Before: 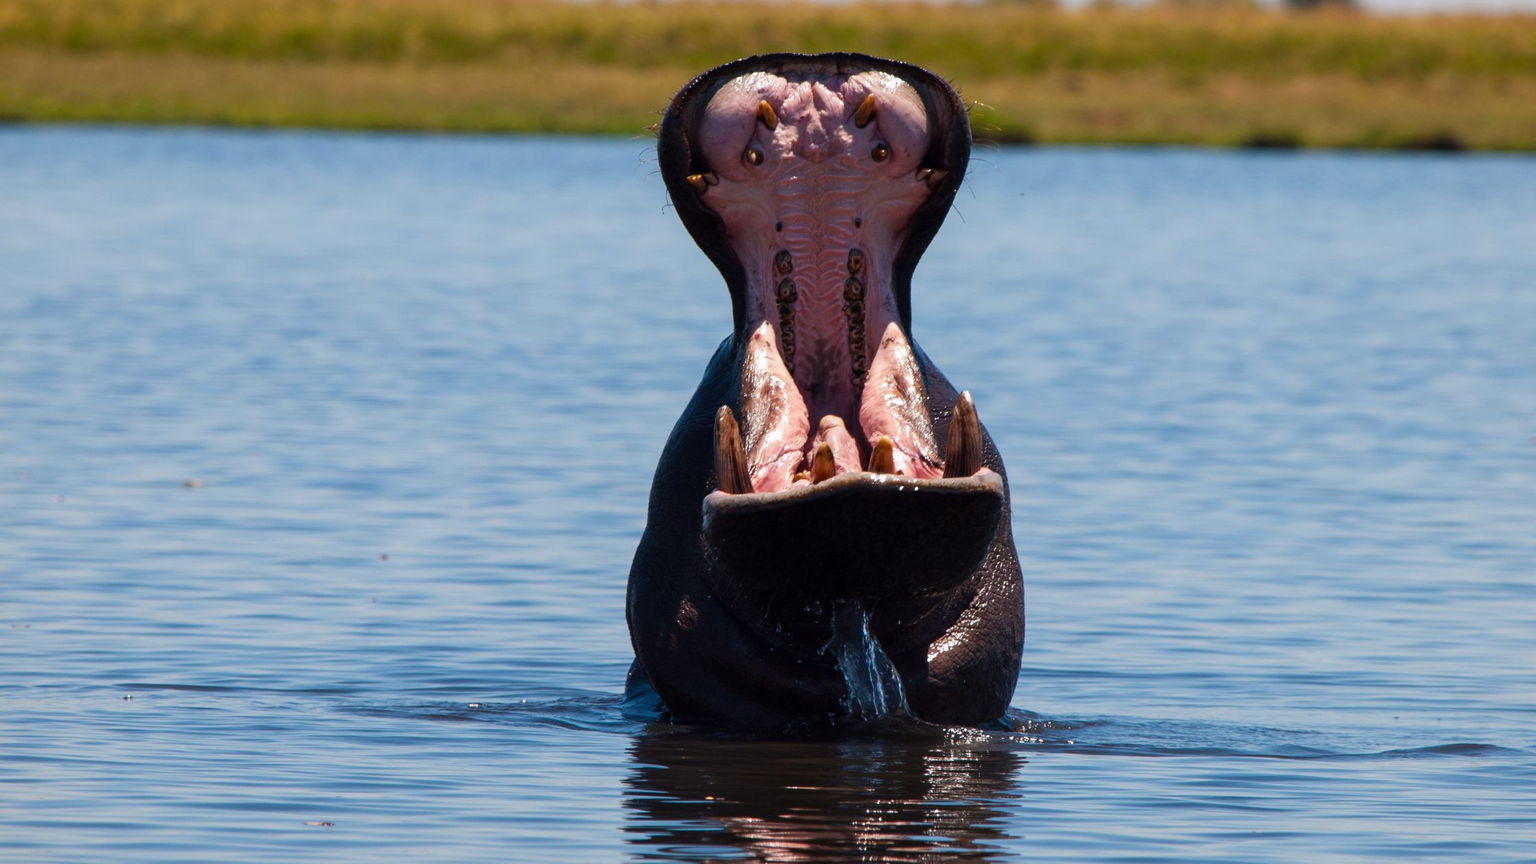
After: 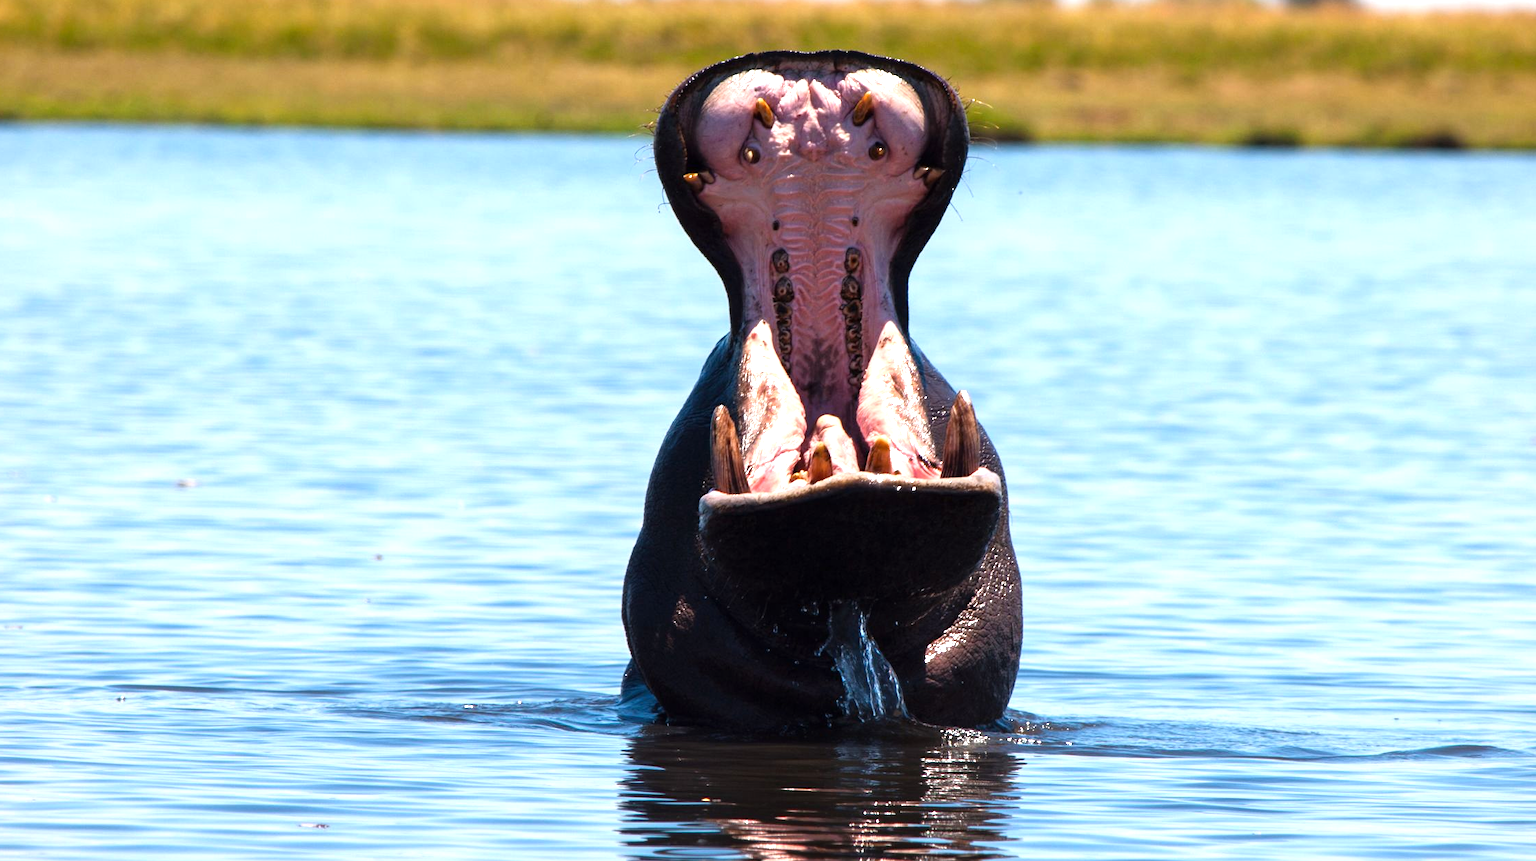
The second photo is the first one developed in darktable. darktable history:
exposure: black level correction 0, exposure 0.691 EV, compensate highlight preservation false
crop and rotate: left 0.509%, top 0.361%, bottom 0.405%
tone equalizer: -8 EV -0.382 EV, -7 EV -0.383 EV, -6 EV -0.301 EV, -5 EV -0.237 EV, -3 EV 0.246 EV, -2 EV 0.305 EV, -1 EV 0.408 EV, +0 EV 0.432 EV
